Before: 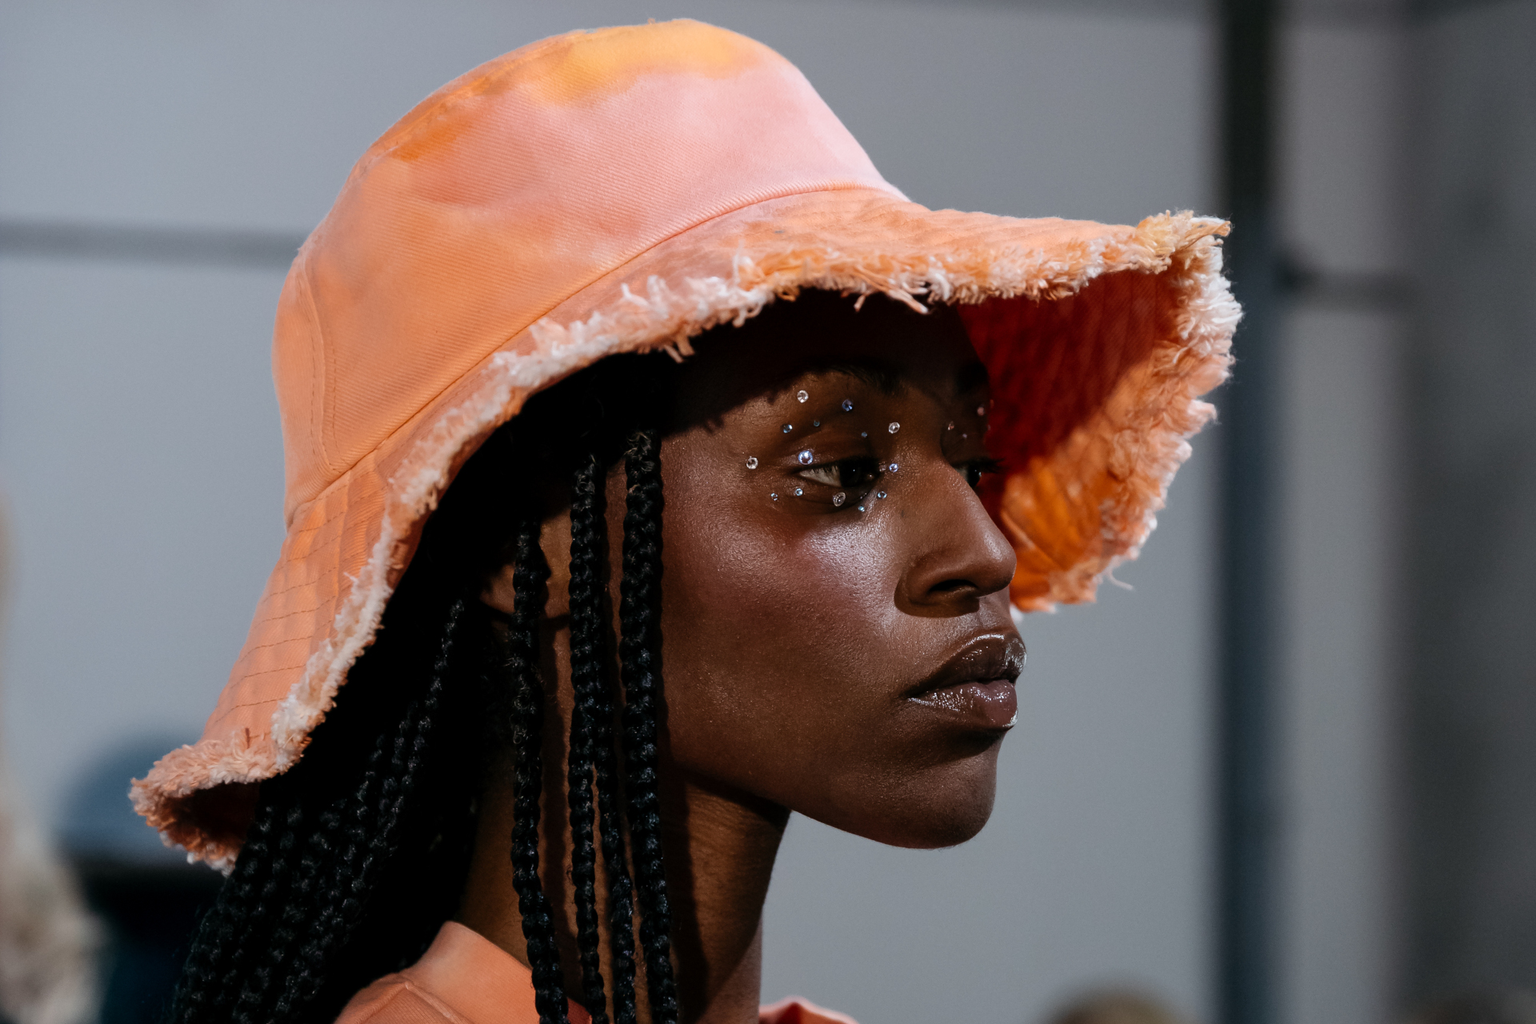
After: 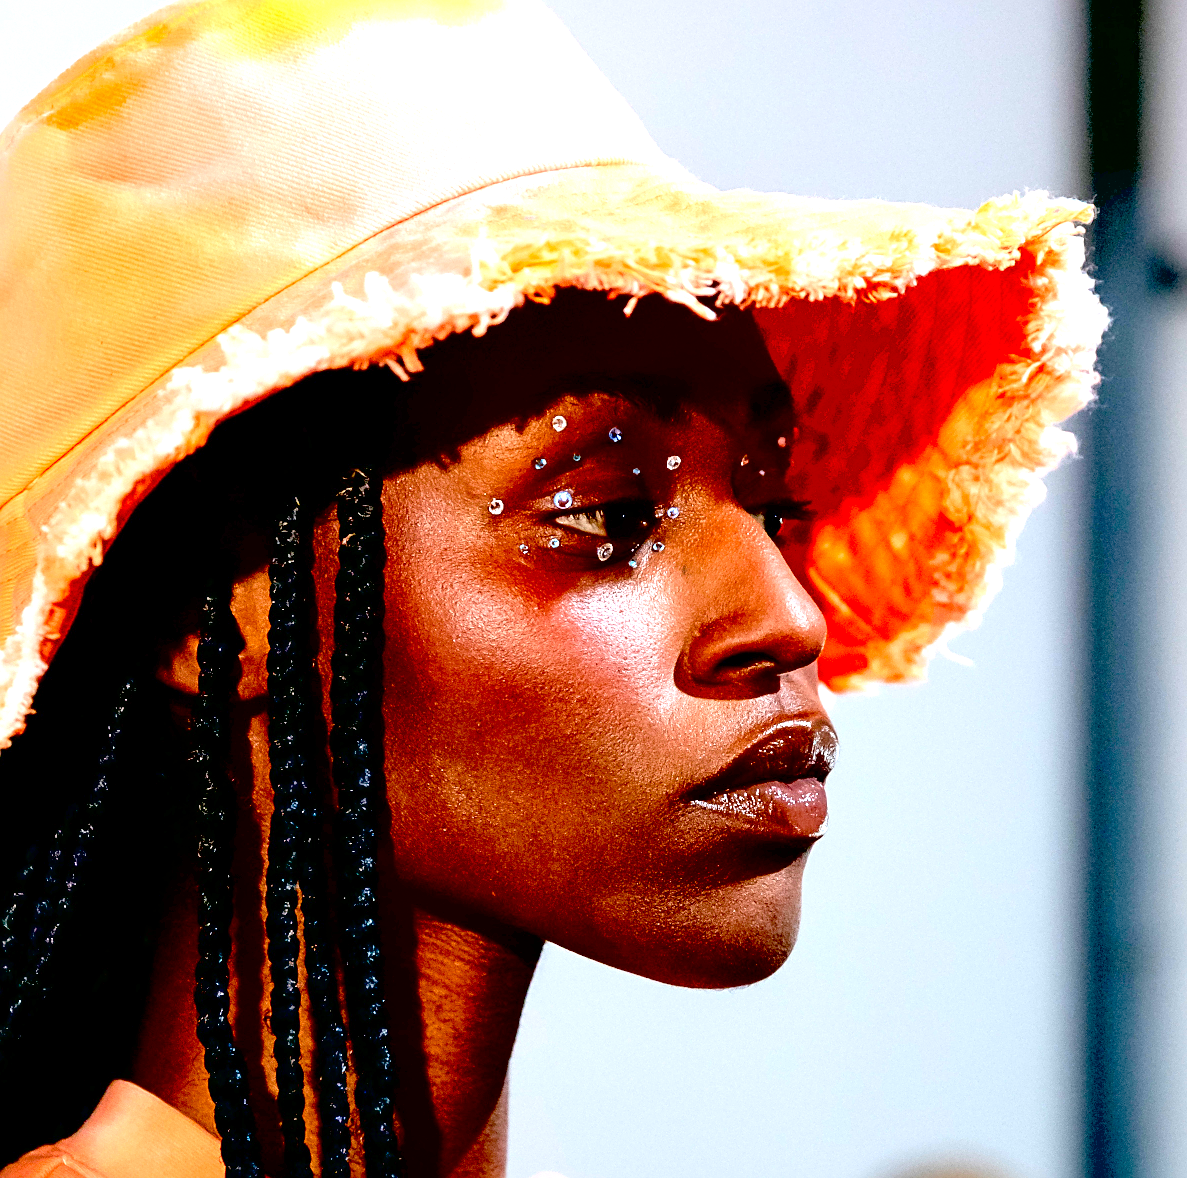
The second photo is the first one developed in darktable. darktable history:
crop and rotate: left 23.143%, top 5.643%, right 14.989%, bottom 2.256%
sharpen: on, module defaults
contrast brightness saturation: contrast 0.069, brightness 0.171, saturation 0.41
exposure: black level correction 0.015, exposure 1.765 EV, compensate exposure bias true, compensate highlight preservation false
